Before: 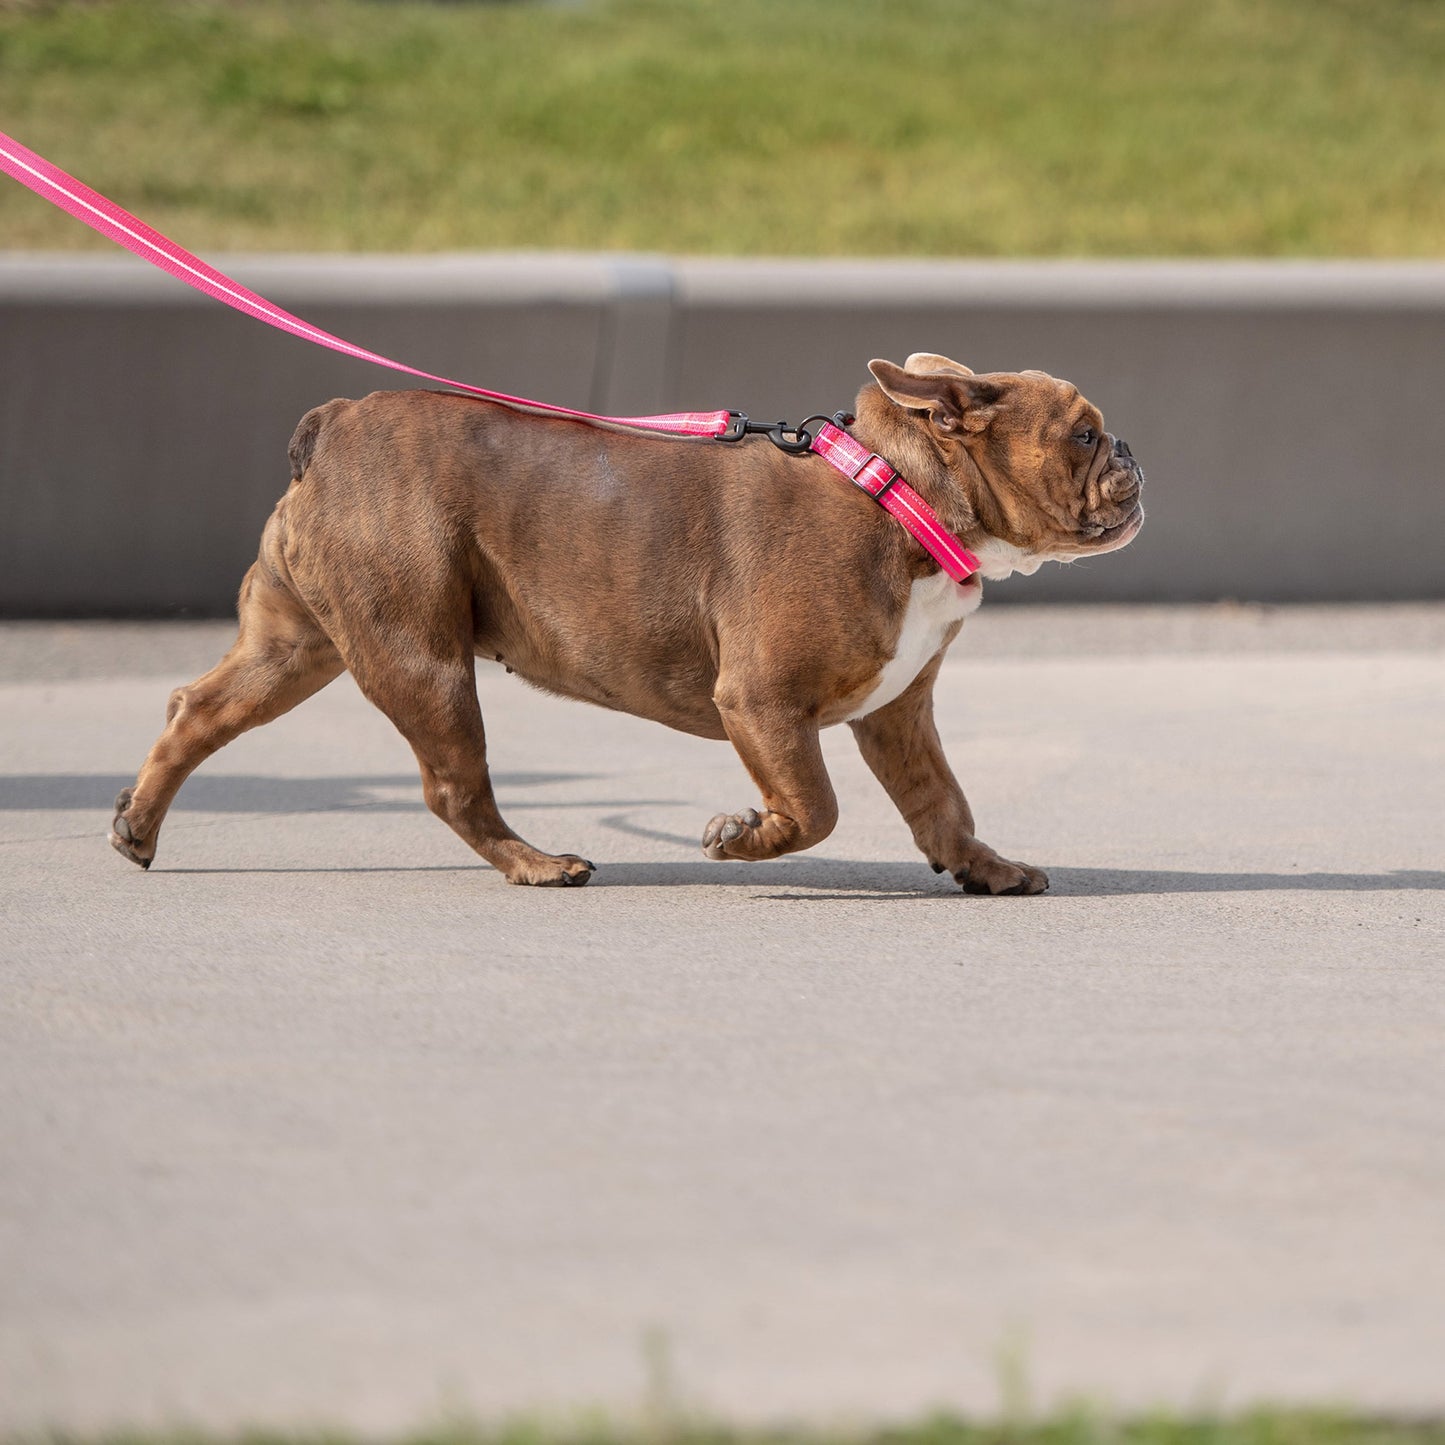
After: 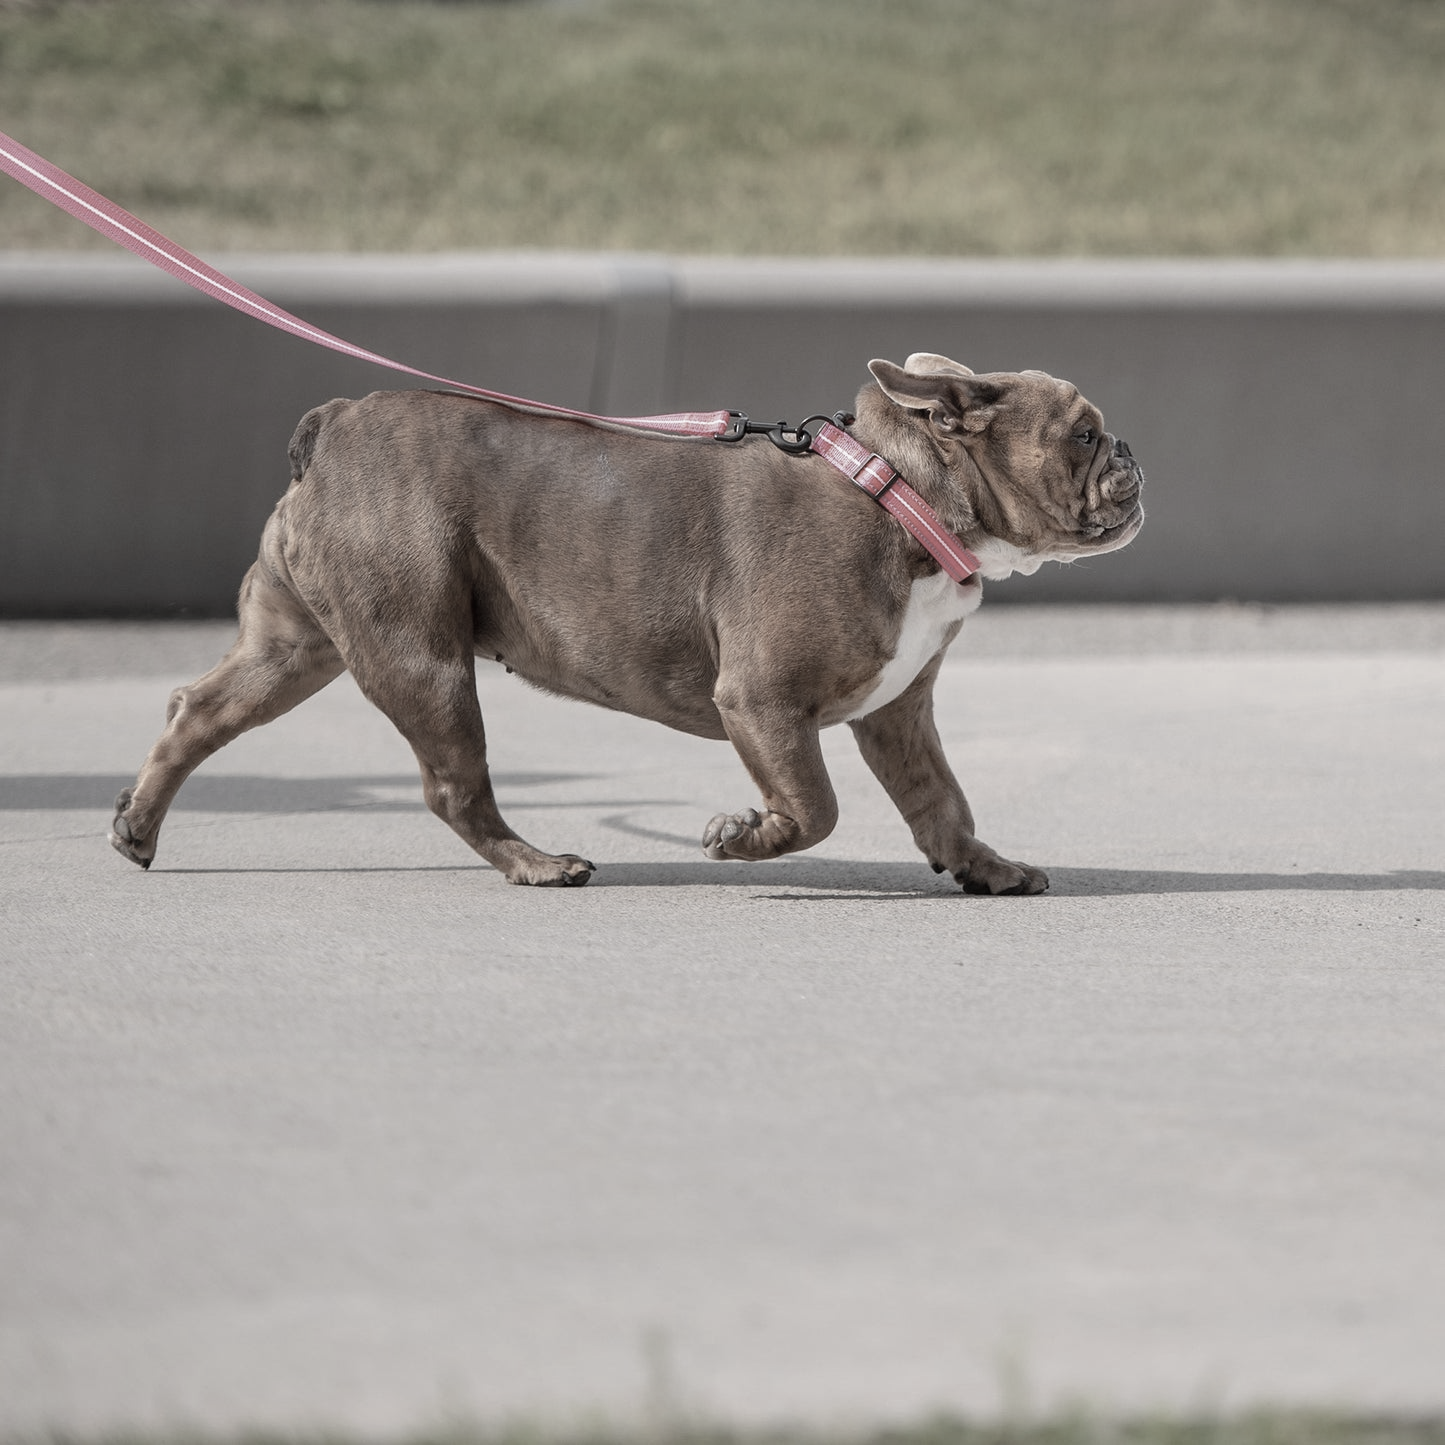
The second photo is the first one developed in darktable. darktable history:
contrast brightness saturation: contrast -0.02, brightness -0.01, saturation 0.03
color zones: curves: ch1 [(0, 0.153) (0.143, 0.15) (0.286, 0.151) (0.429, 0.152) (0.571, 0.152) (0.714, 0.151) (0.857, 0.151) (1, 0.153)]
